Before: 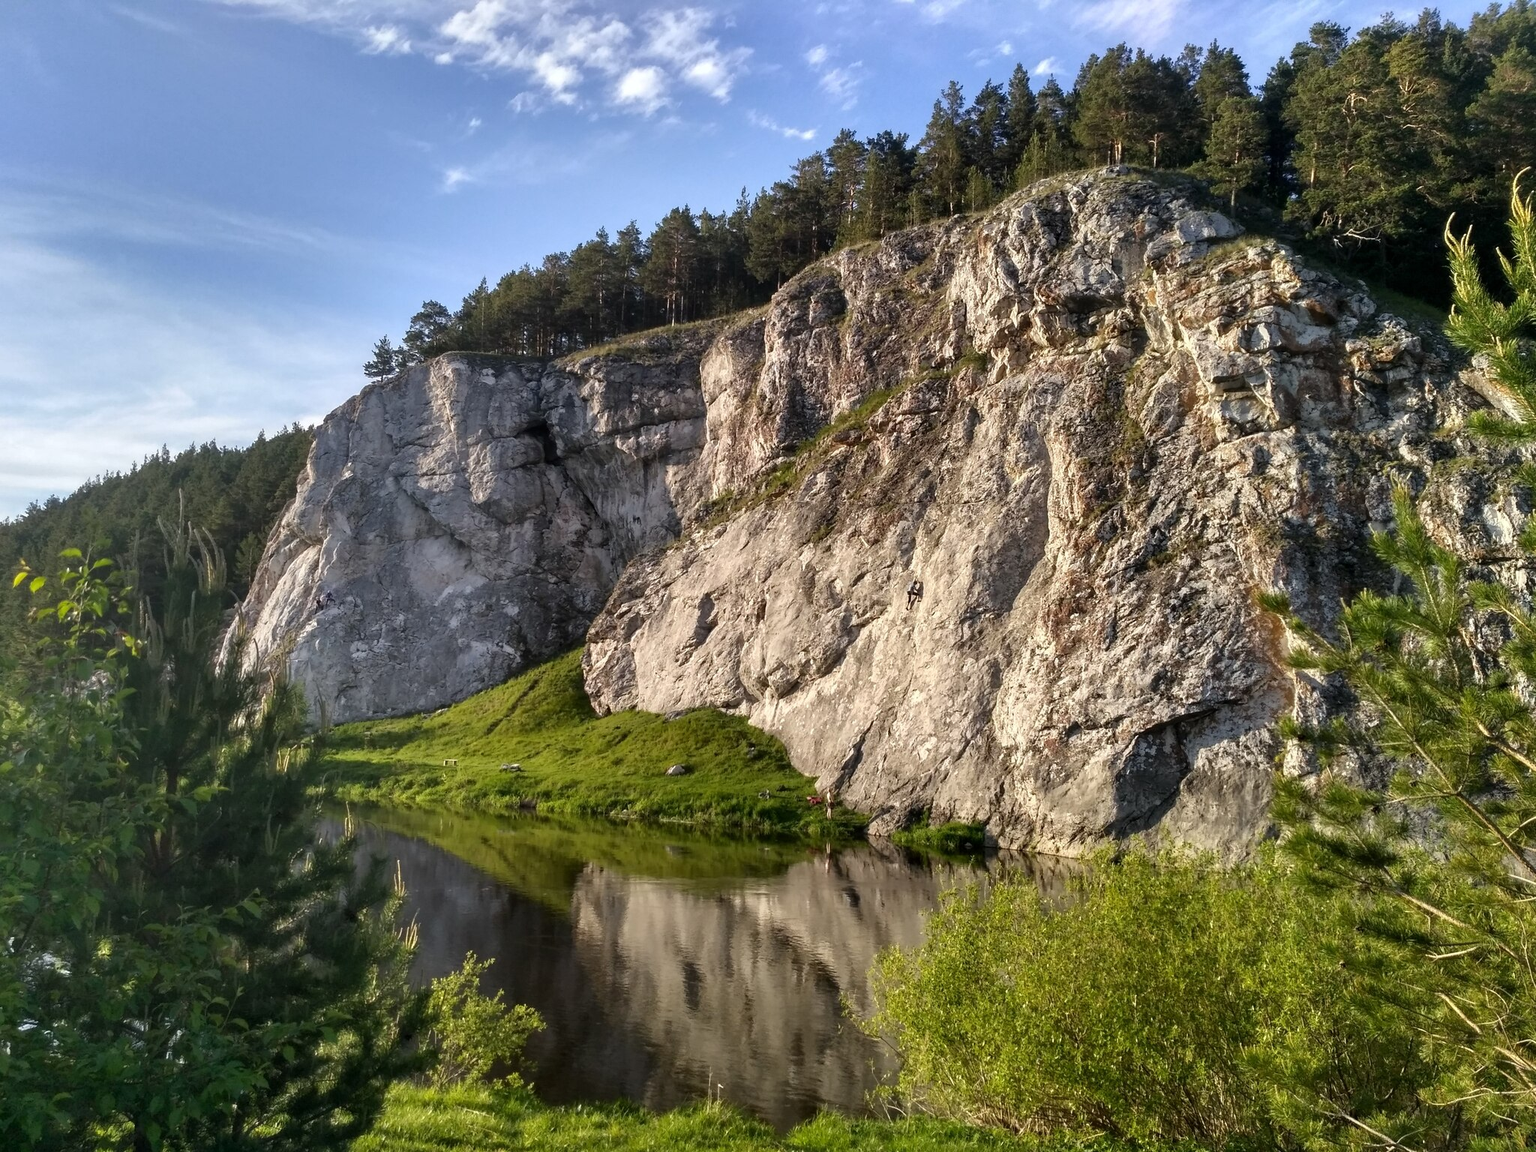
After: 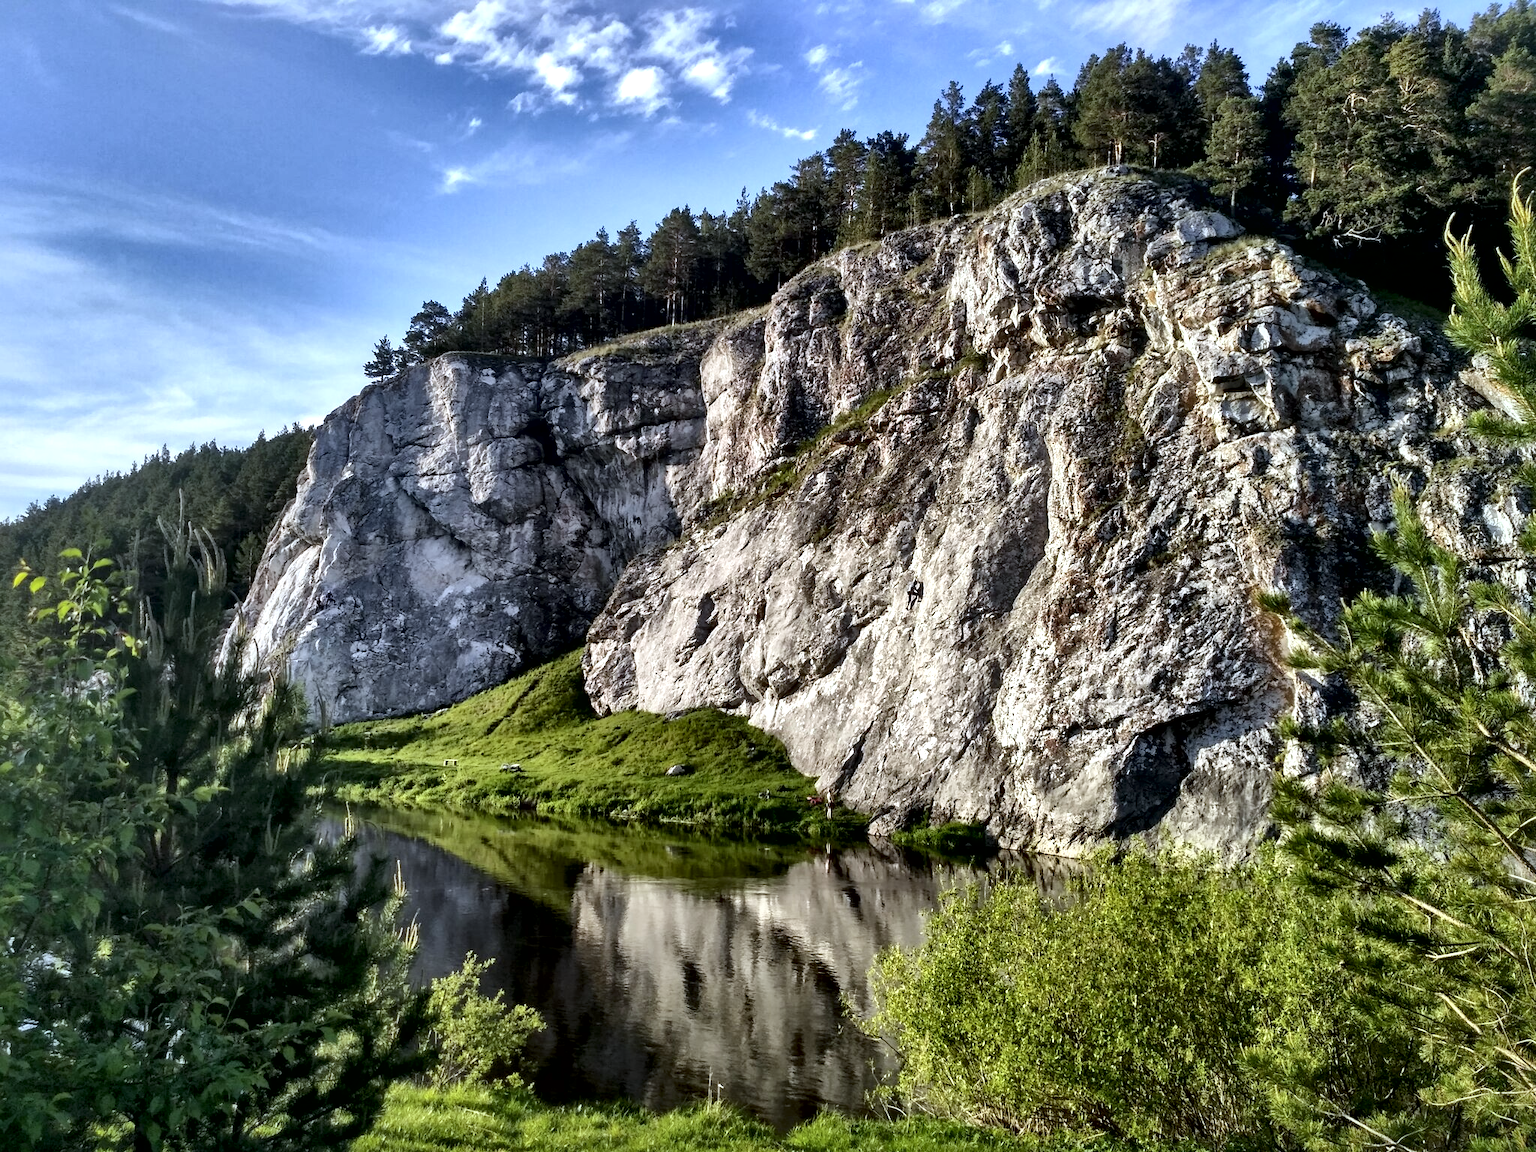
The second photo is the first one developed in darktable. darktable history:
white balance: red 0.924, blue 1.095
local contrast: mode bilateral grid, contrast 44, coarseness 69, detail 214%, midtone range 0.2
